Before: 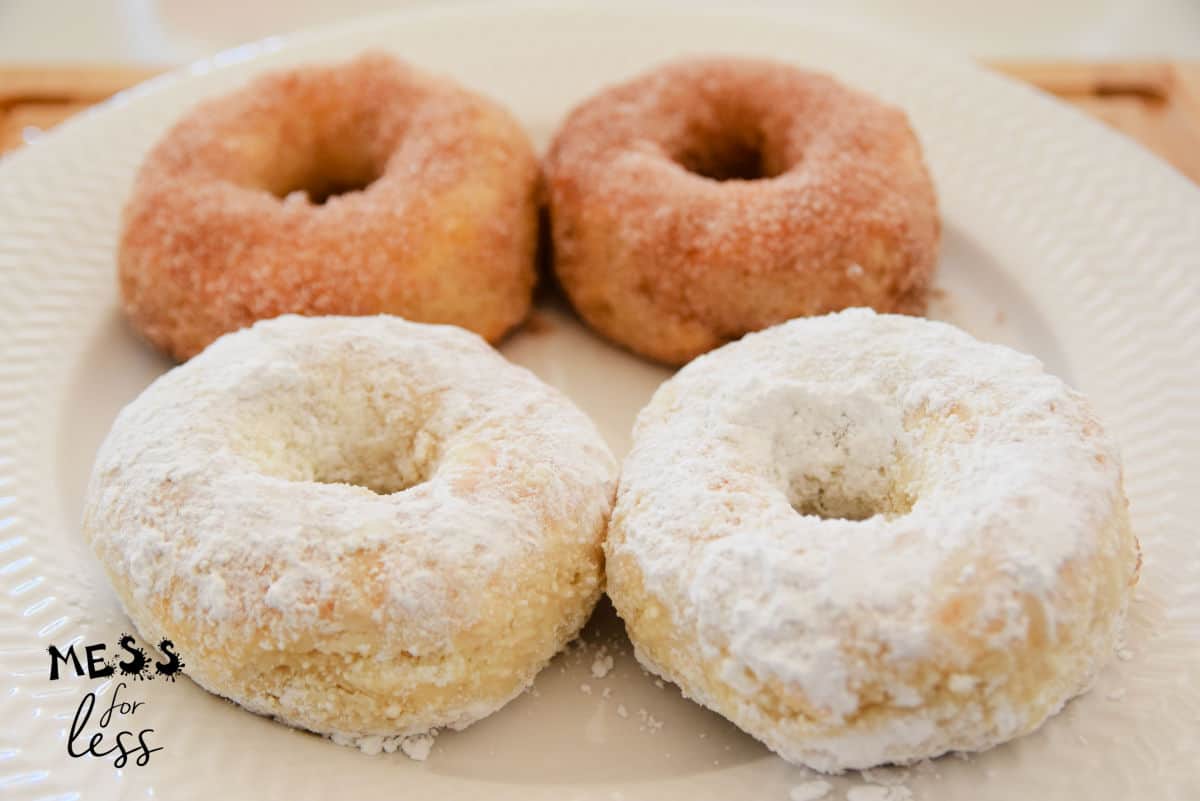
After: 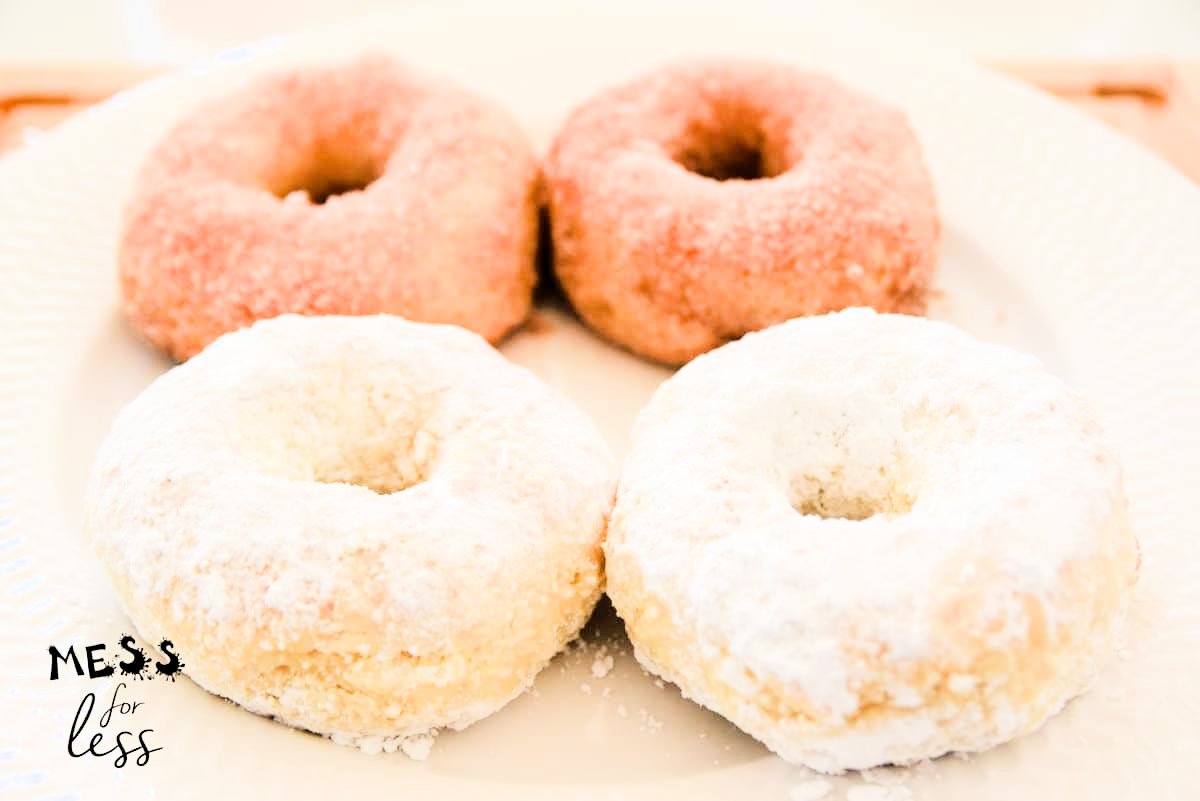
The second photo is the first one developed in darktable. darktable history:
exposure: exposure 1.5 EV, compensate highlight preservation false
filmic rgb: black relative exposure -5 EV, hardness 2.88, contrast 1.3
